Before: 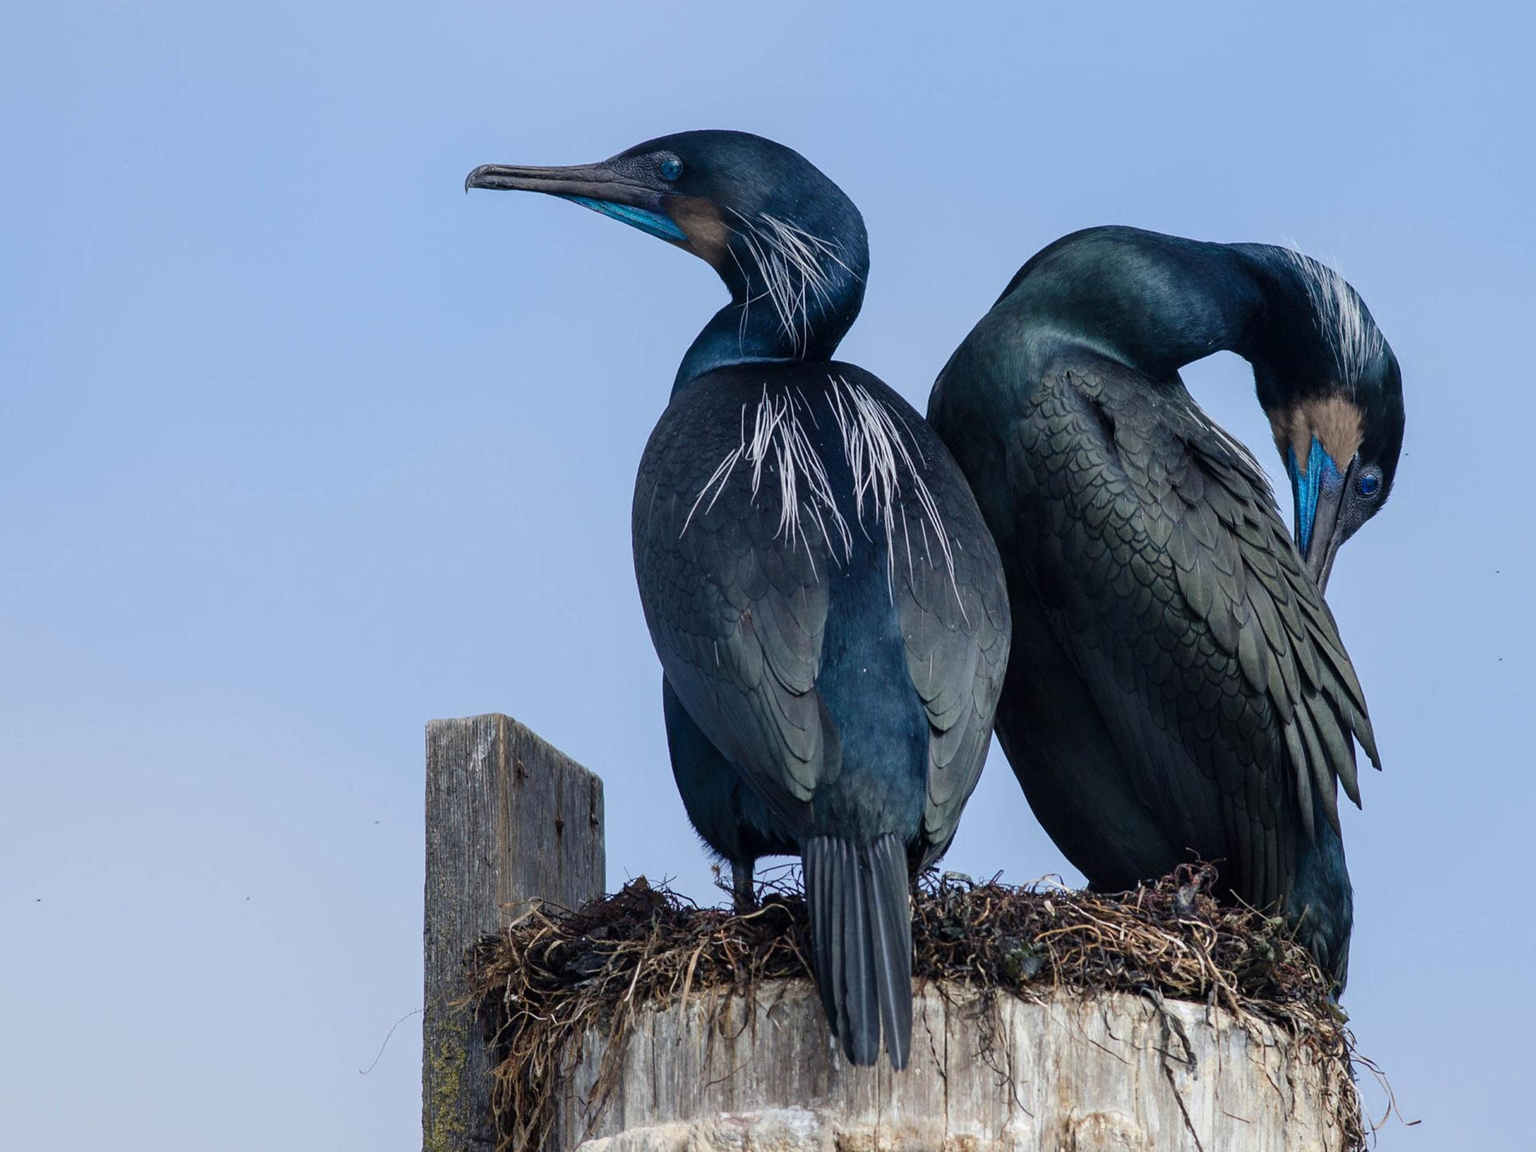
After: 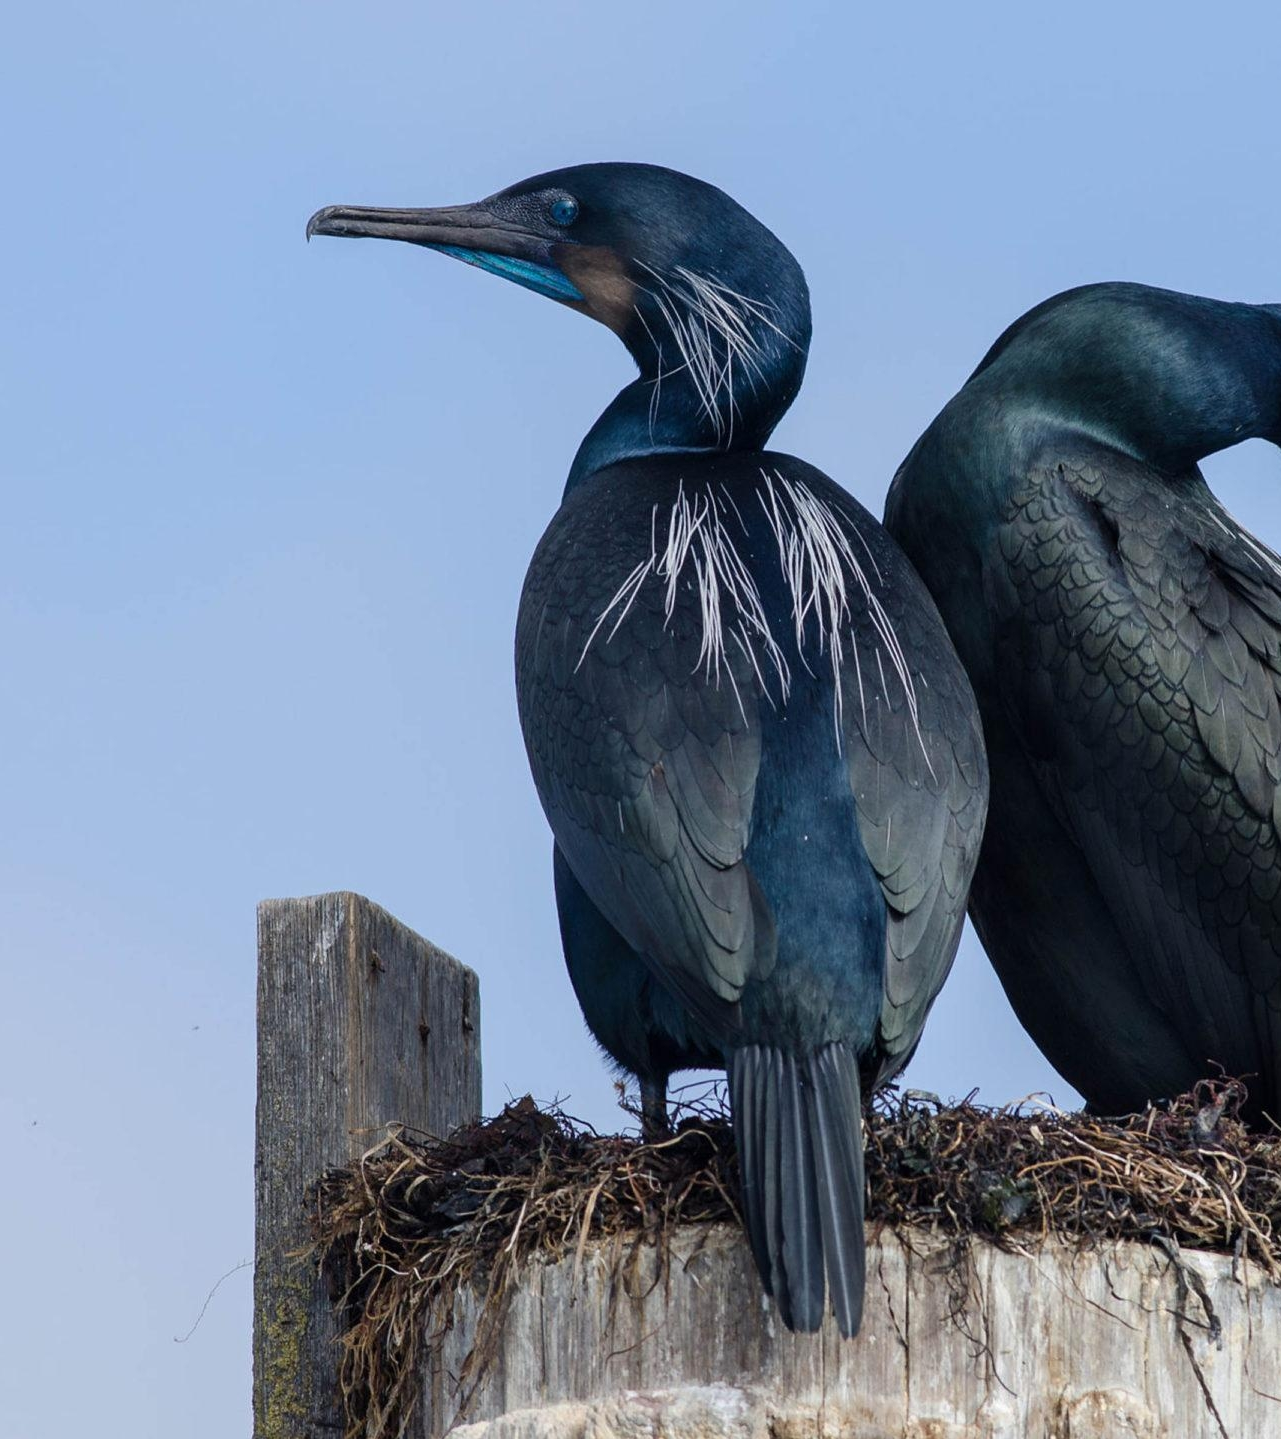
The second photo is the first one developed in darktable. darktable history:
crop and rotate: left 14.342%, right 18.936%
